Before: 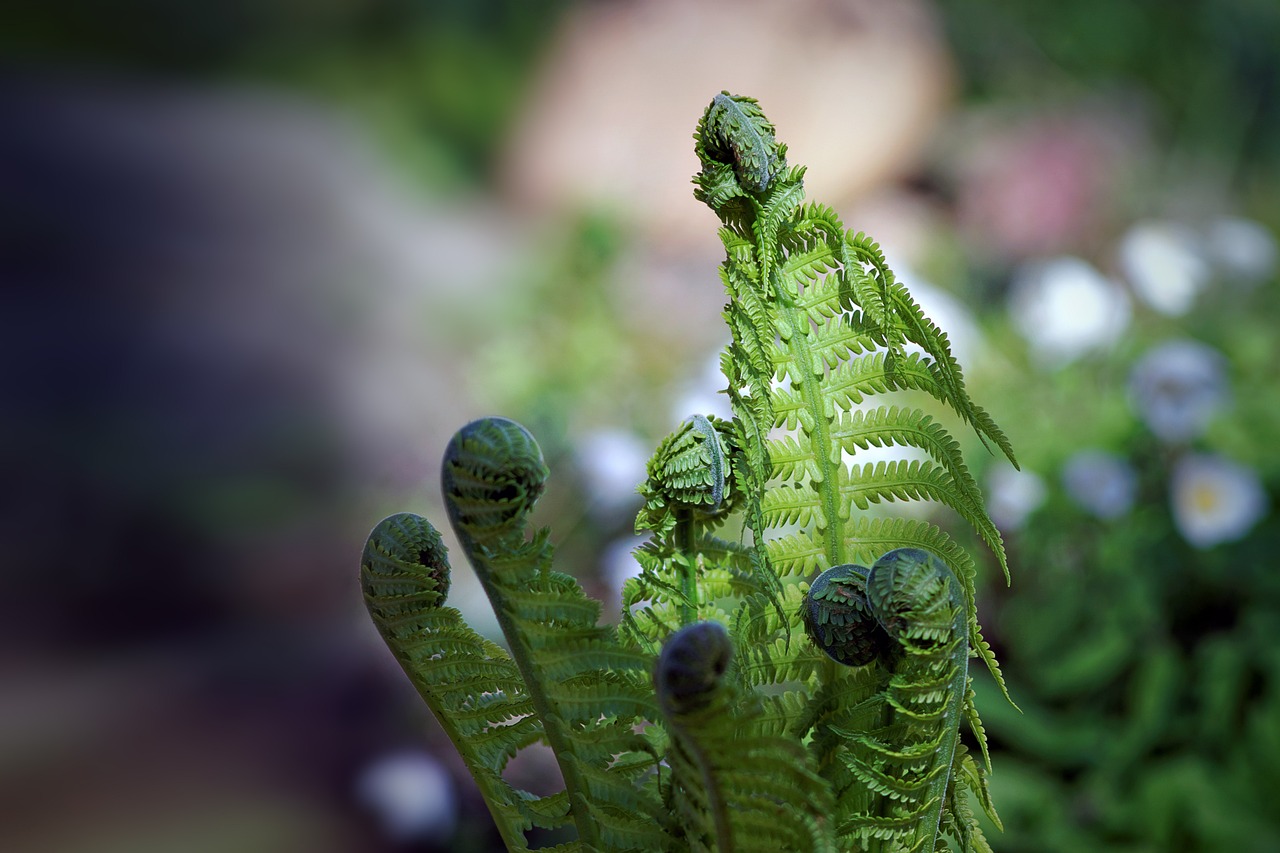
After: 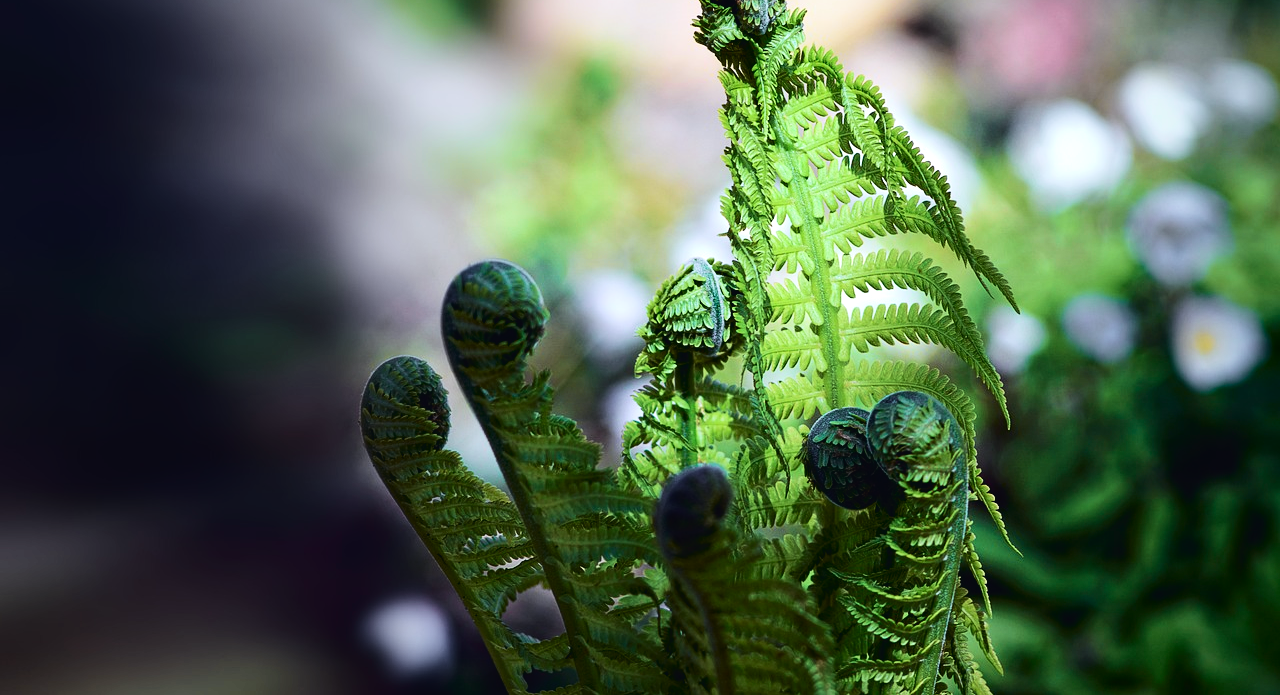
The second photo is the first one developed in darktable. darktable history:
crop and rotate: top 18.507%
tone curve: curves: ch0 [(0, 0.023) (0.104, 0.058) (0.21, 0.162) (0.469, 0.524) (0.579, 0.65) (0.725, 0.8) (0.858, 0.903) (1, 0.974)]; ch1 [(0, 0) (0.414, 0.395) (0.447, 0.447) (0.502, 0.501) (0.521, 0.512) (0.57, 0.563) (0.618, 0.61) (0.654, 0.642) (1, 1)]; ch2 [(0, 0) (0.356, 0.408) (0.437, 0.453) (0.492, 0.485) (0.524, 0.508) (0.566, 0.567) (0.595, 0.604) (1, 1)], color space Lab, independent channels, preserve colors none
velvia: on, module defaults
tone equalizer: -8 EV -0.417 EV, -7 EV -0.389 EV, -6 EV -0.333 EV, -5 EV -0.222 EV, -3 EV 0.222 EV, -2 EV 0.333 EV, -1 EV 0.389 EV, +0 EV 0.417 EV, edges refinement/feathering 500, mask exposure compensation -1.57 EV, preserve details no
